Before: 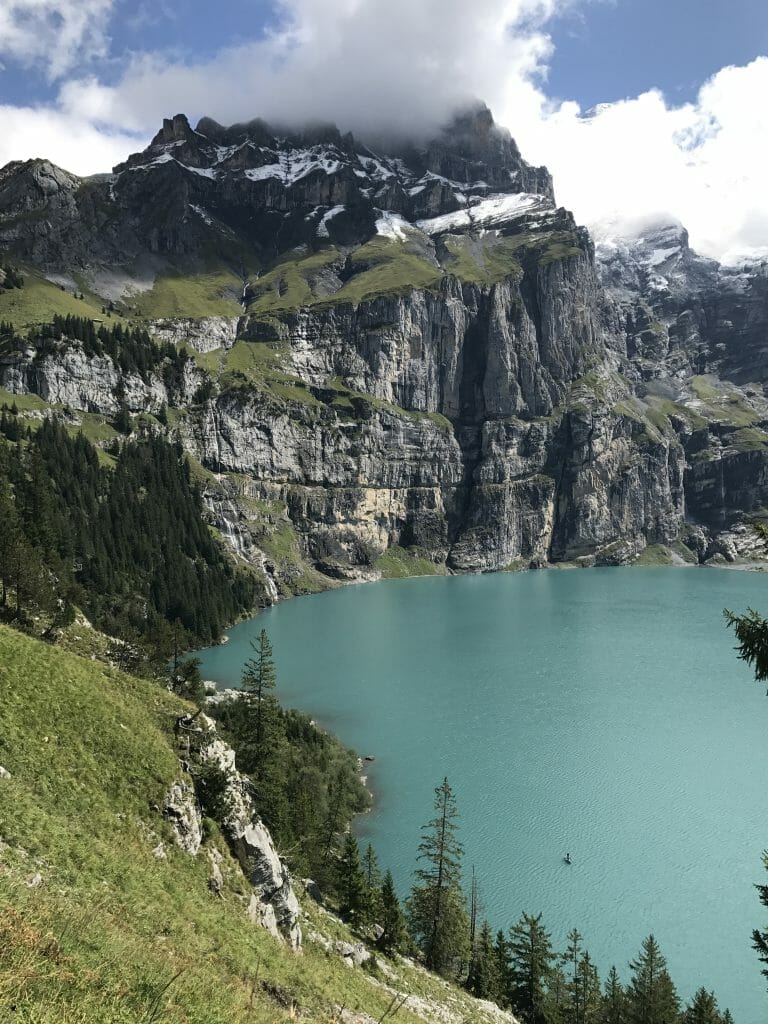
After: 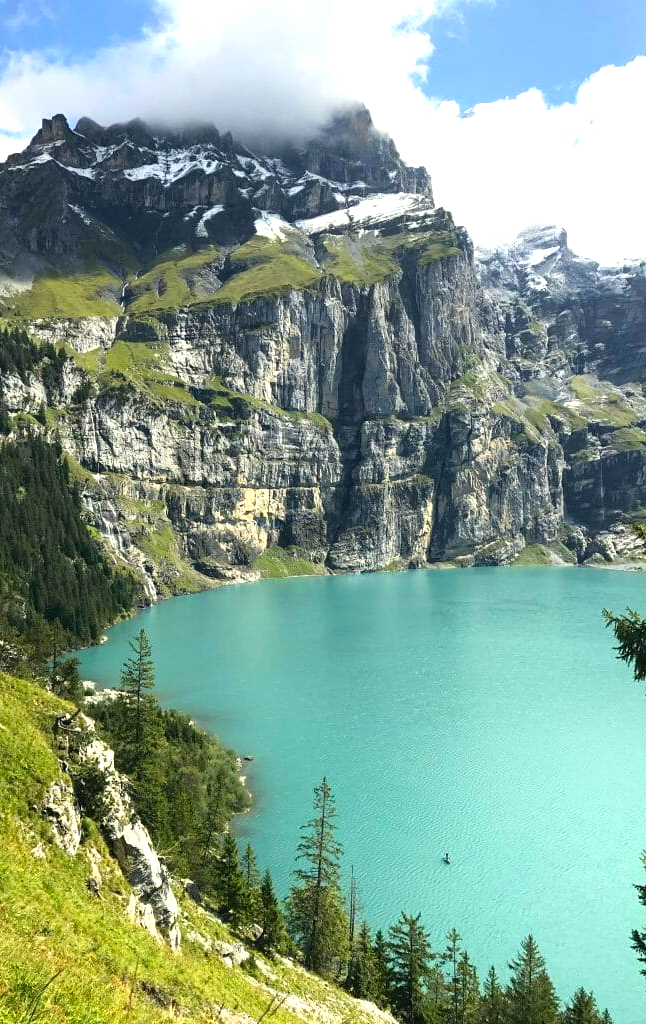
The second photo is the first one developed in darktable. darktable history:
crop: left 15.858%
contrast brightness saturation: contrast 0.041, saturation 0.072
exposure: exposure 0.777 EV, compensate highlight preservation false
color balance rgb: highlights gain › luminance 6.683%, highlights gain › chroma 1.976%, highlights gain › hue 90.58°, linear chroma grading › global chroma 15.45%, perceptual saturation grading › global saturation 17.45%, perceptual brilliance grading › global brilliance 2.902%, perceptual brilliance grading › highlights -2.451%, perceptual brilliance grading › shadows 2.642%
